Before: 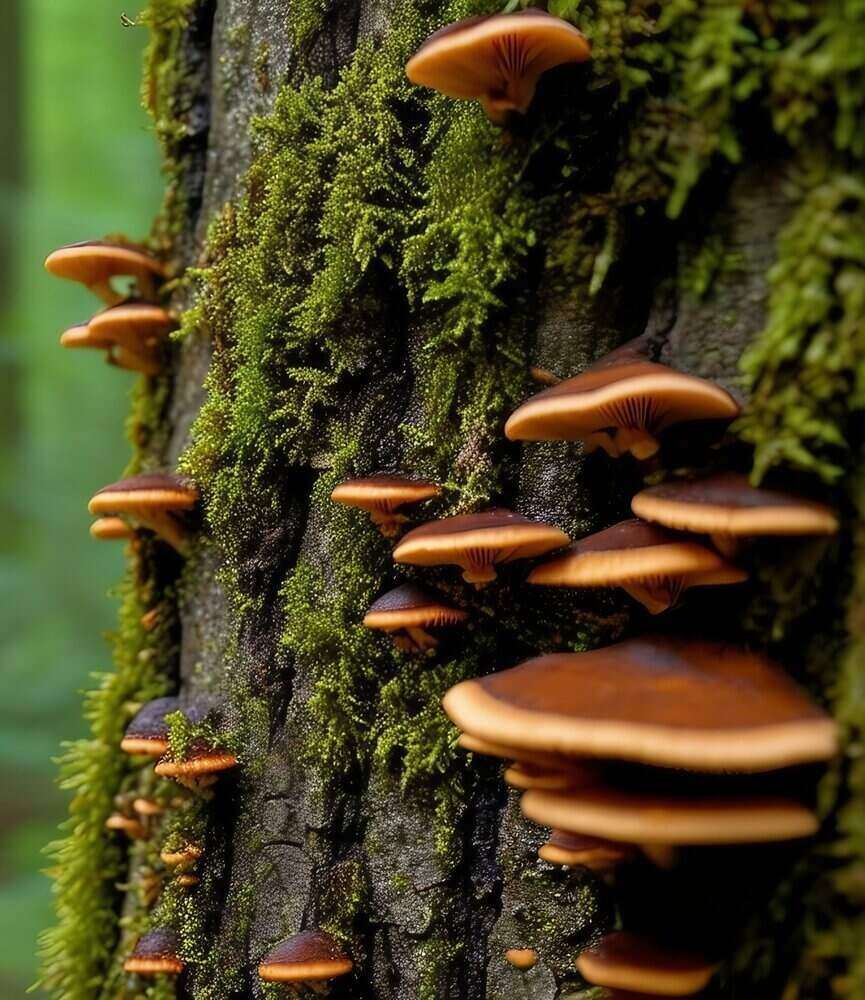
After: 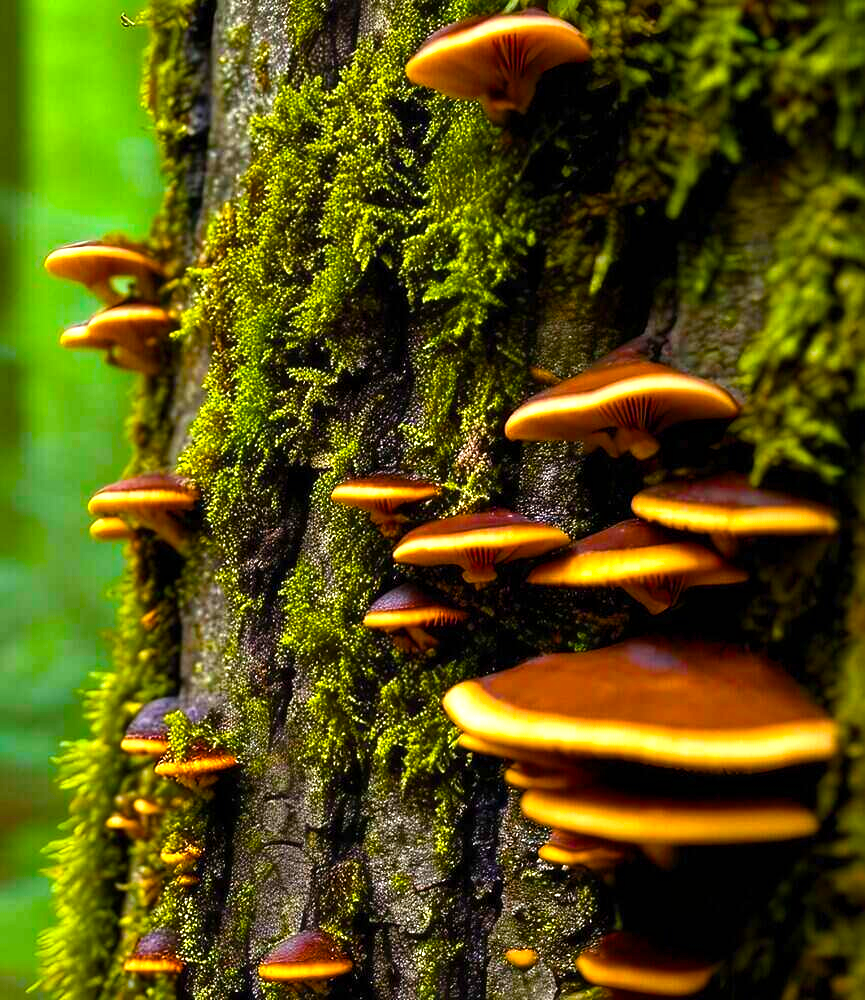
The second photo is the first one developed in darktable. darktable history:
color balance rgb: linear chroma grading › global chroma 9%, perceptual saturation grading › global saturation 36%, perceptual saturation grading › shadows 35%, perceptual brilliance grading › global brilliance 15%, perceptual brilliance grading › shadows -35%, global vibrance 15%
exposure: exposure 0.648 EV, compensate highlight preservation false
